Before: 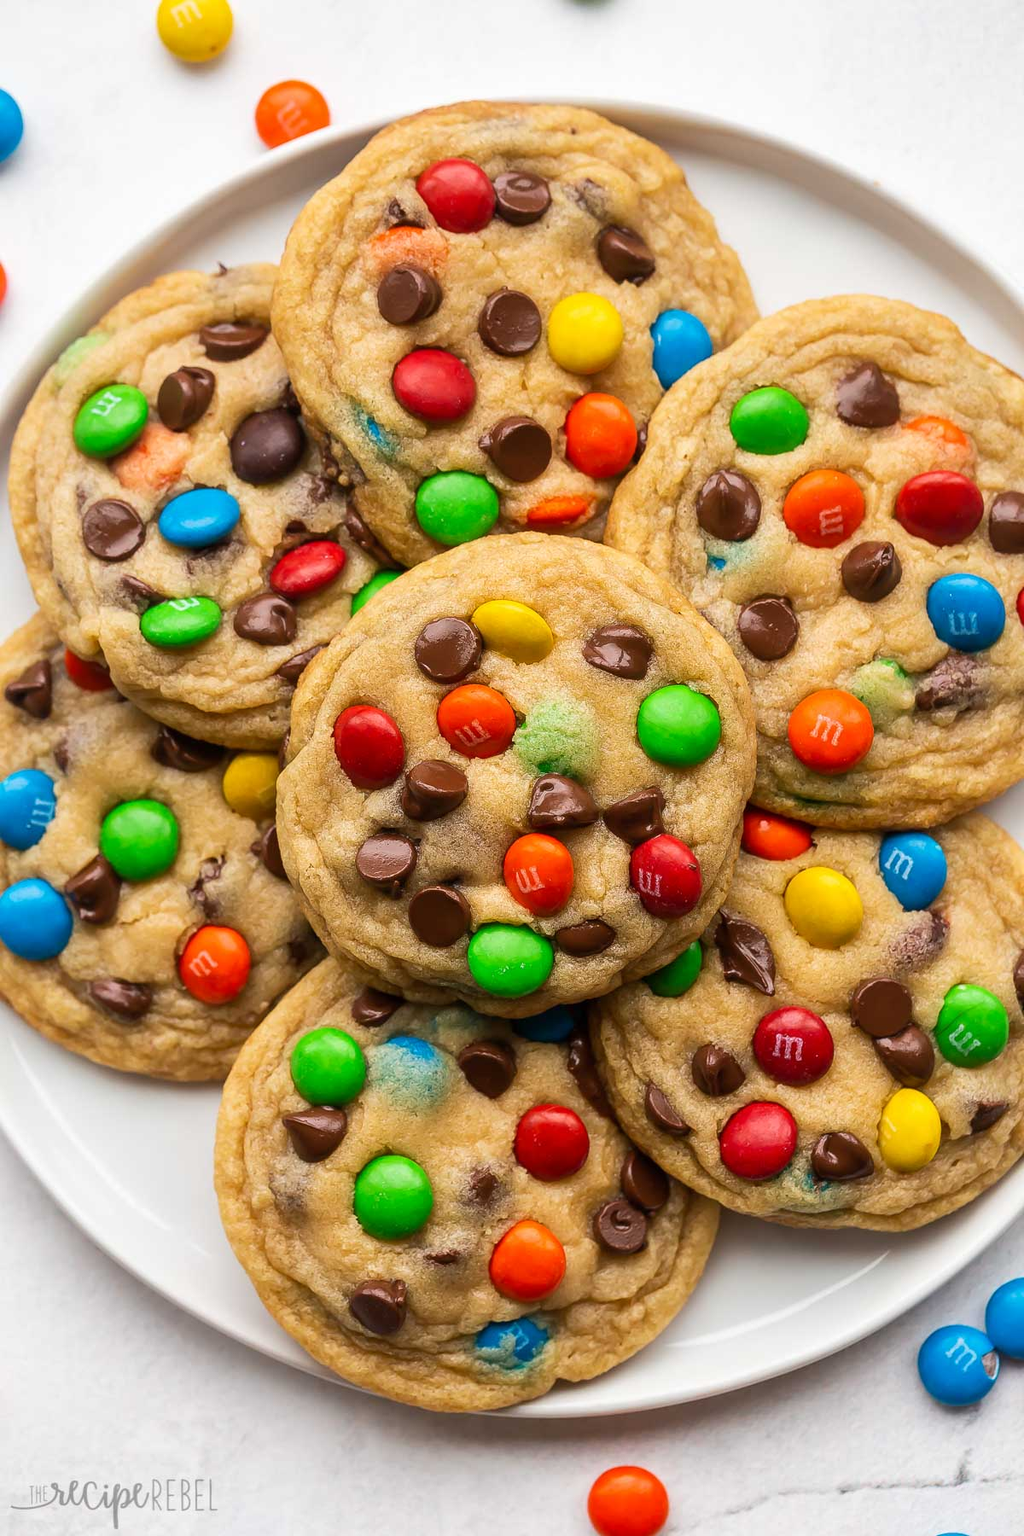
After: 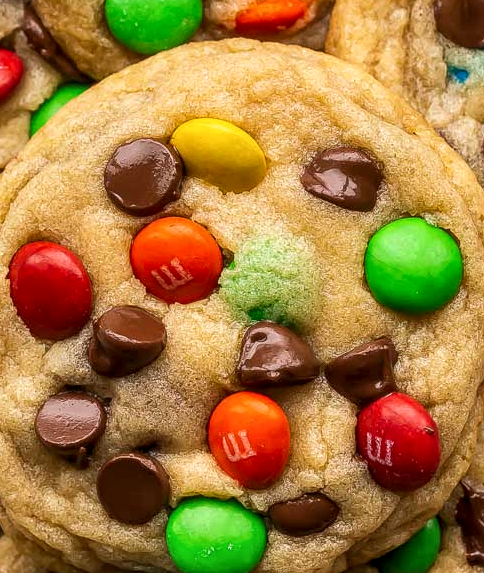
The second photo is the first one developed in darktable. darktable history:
crop: left 31.866%, top 32.552%, right 27.777%, bottom 35.575%
local contrast: detail 130%
